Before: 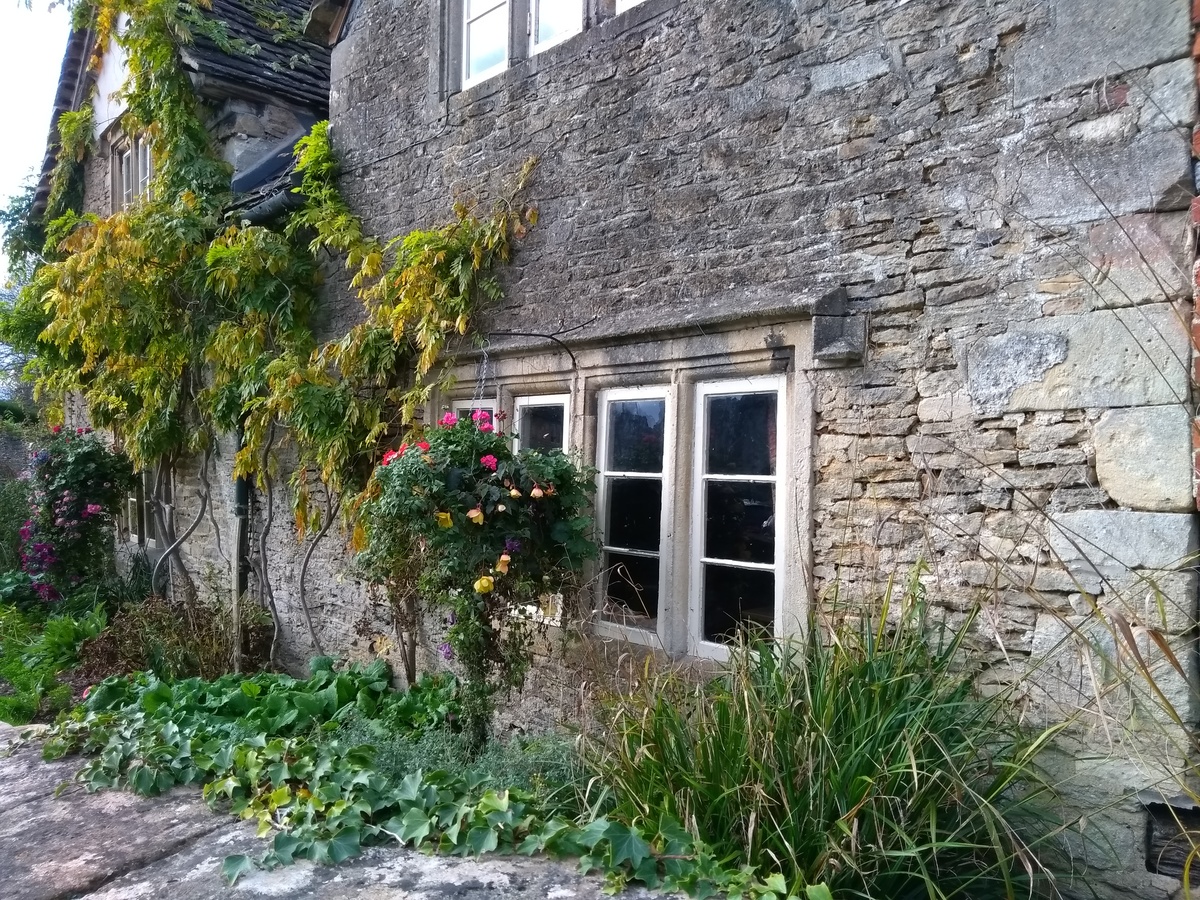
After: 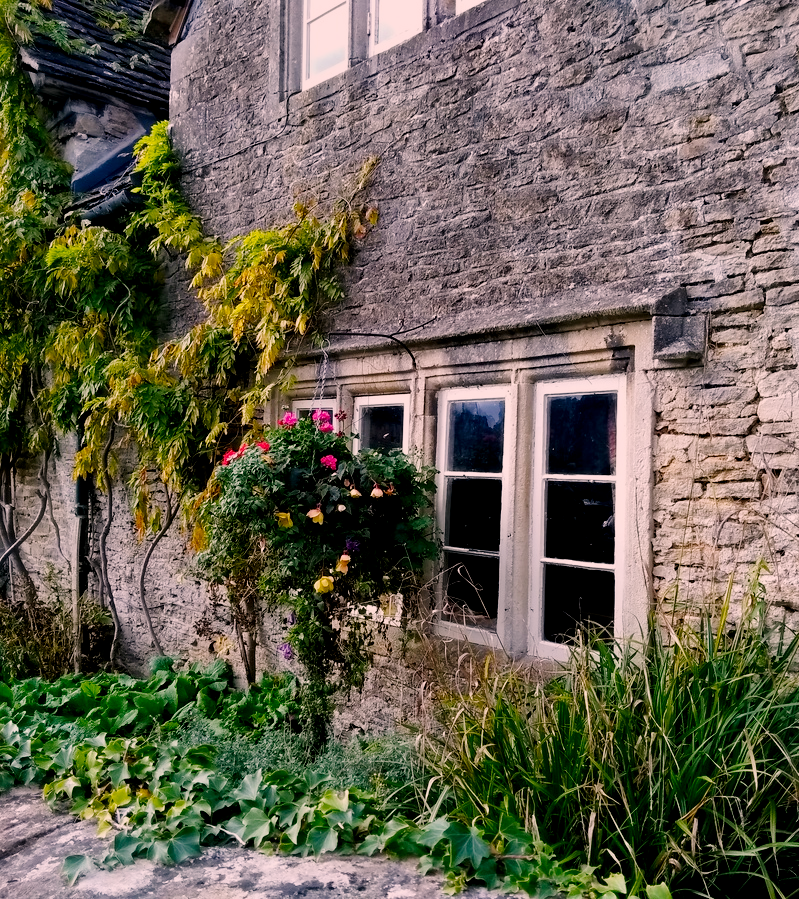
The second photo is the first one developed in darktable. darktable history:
exposure: black level correction 0.014, compensate exposure bias true, compensate highlight preservation false
crop and rotate: left 13.335%, right 20.045%
color correction: highlights a* 12.47, highlights b* 5.42
tone curve: curves: ch0 [(0, 0) (0.049, 0.01) (0.154, 0.081) (0.491, 0.519) (0.748, 0.765) (1, 0.919)]; ch1 [(0, 0) (0.172, 0.123) (0.317, 0.272) (0.401, 0.422) (0.499, 0.497) (0.531, 0.54) (0.615, 0.603) (0.741, 0.783) (1, 1)]; ch2 [(0, 0) (0.411, 0.424) (0.483, 0.478) (0.544, 0.56) (0.686, 0.638) (1, 1)], preserve colors none
